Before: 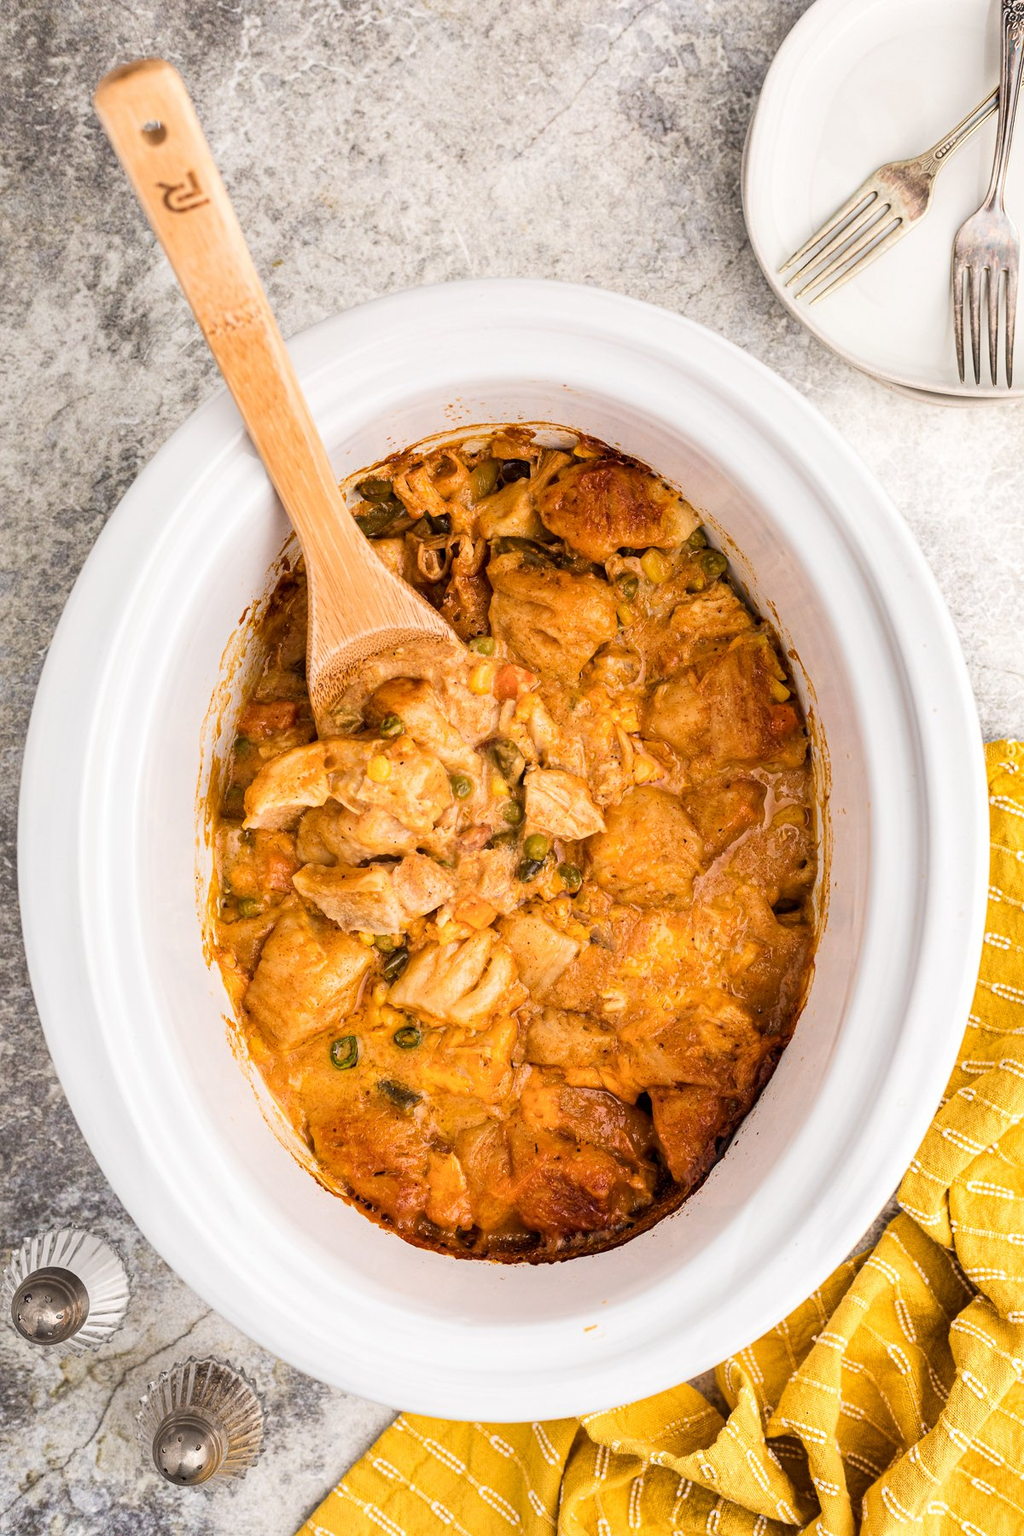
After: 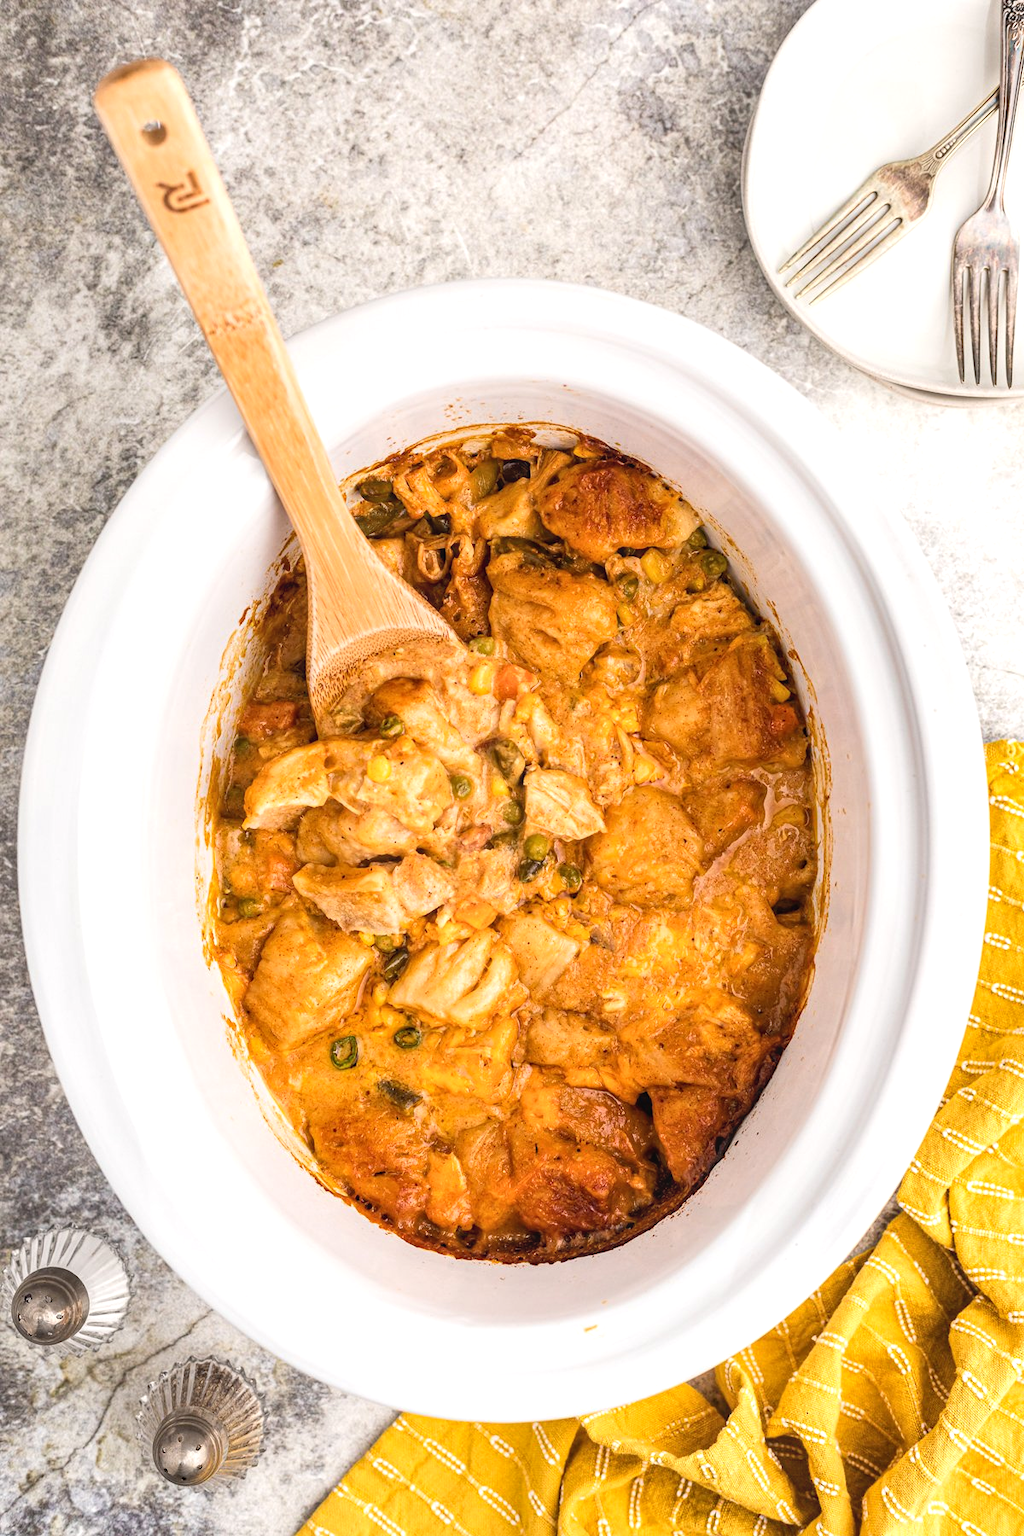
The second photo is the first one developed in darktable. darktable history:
exposure: exposure 0.236 EV, compensate highlight preservation false
local contrast: detail 110%
